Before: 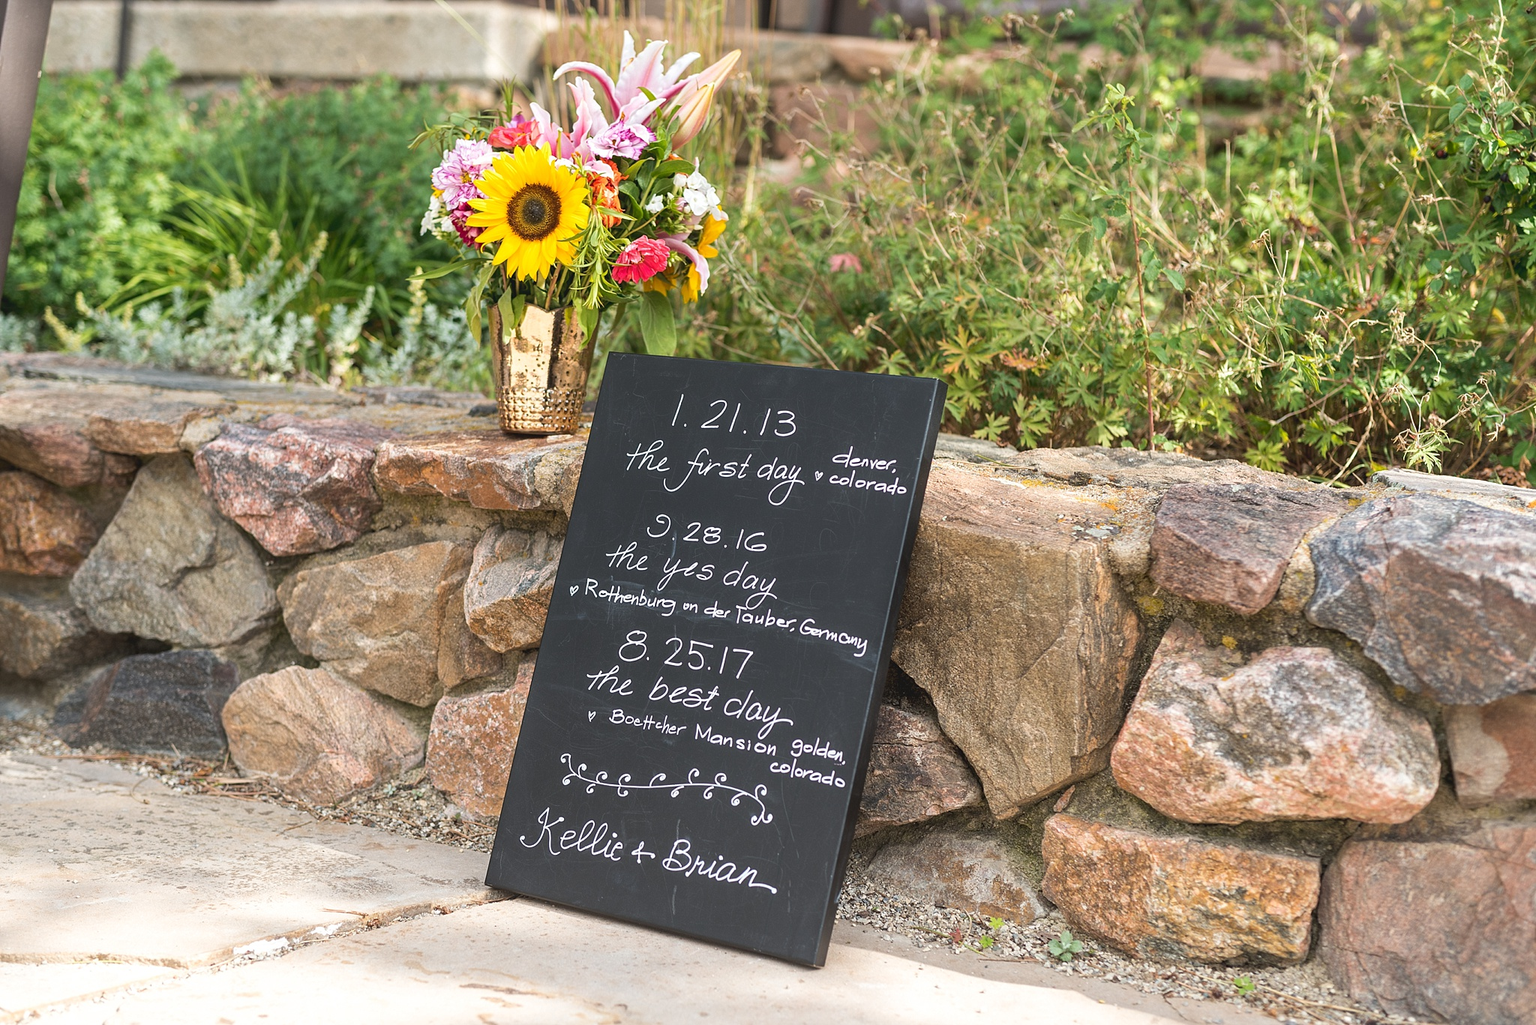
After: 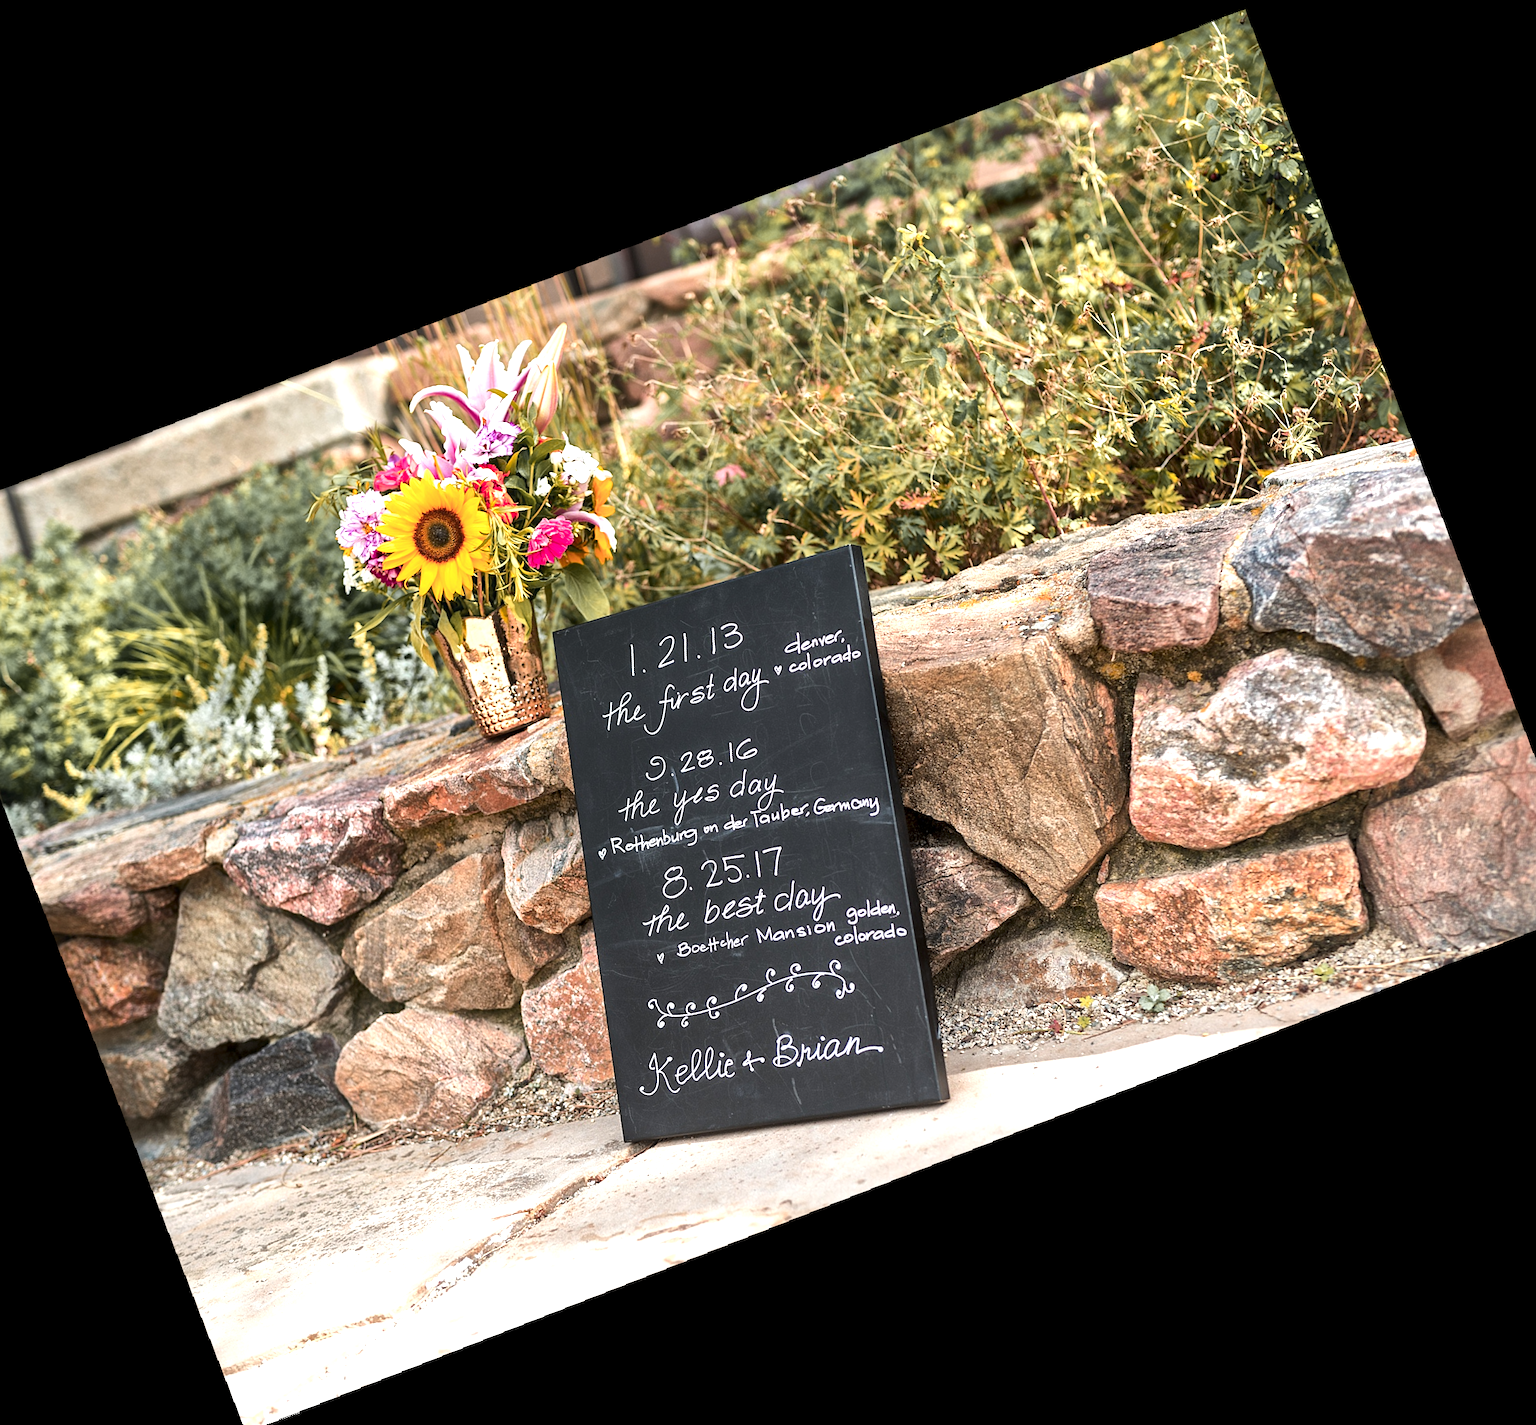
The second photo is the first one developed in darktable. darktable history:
tone equalizer: -8 EV -0.417 EV, -7 EV -0.389 EV, -6 EV -0.333 EV, -5 EV -0.222 EV, -3 EV 0.222 EV, -2 EV 0.333 EV, -1 EV 0.389 EV, +0 EV 0.417 EV, edges refinement/feathering 500, mask exposure compensation -1.25 EV, preserve details no
local contrast: mode bilateral grid, contrast 20, coarseness 50, detail 171%, midtone range 0.2
rotate and perspective: rotation -1.77°, lens shift (horizontal) 0.004, automatic cropping off
crop and rotate: angle 19.43°, left 6.812%, right 4.125%, bottom 1.087%
color zones: curves: ch1 [(0.263, 0.53) (0.376, 0.287) (0.487, 0.512) (0.748, 0.547) (1, 0.513)]; ch2 [(0.262, 0.45) (0.751, 0.477)], mix 31.98%
